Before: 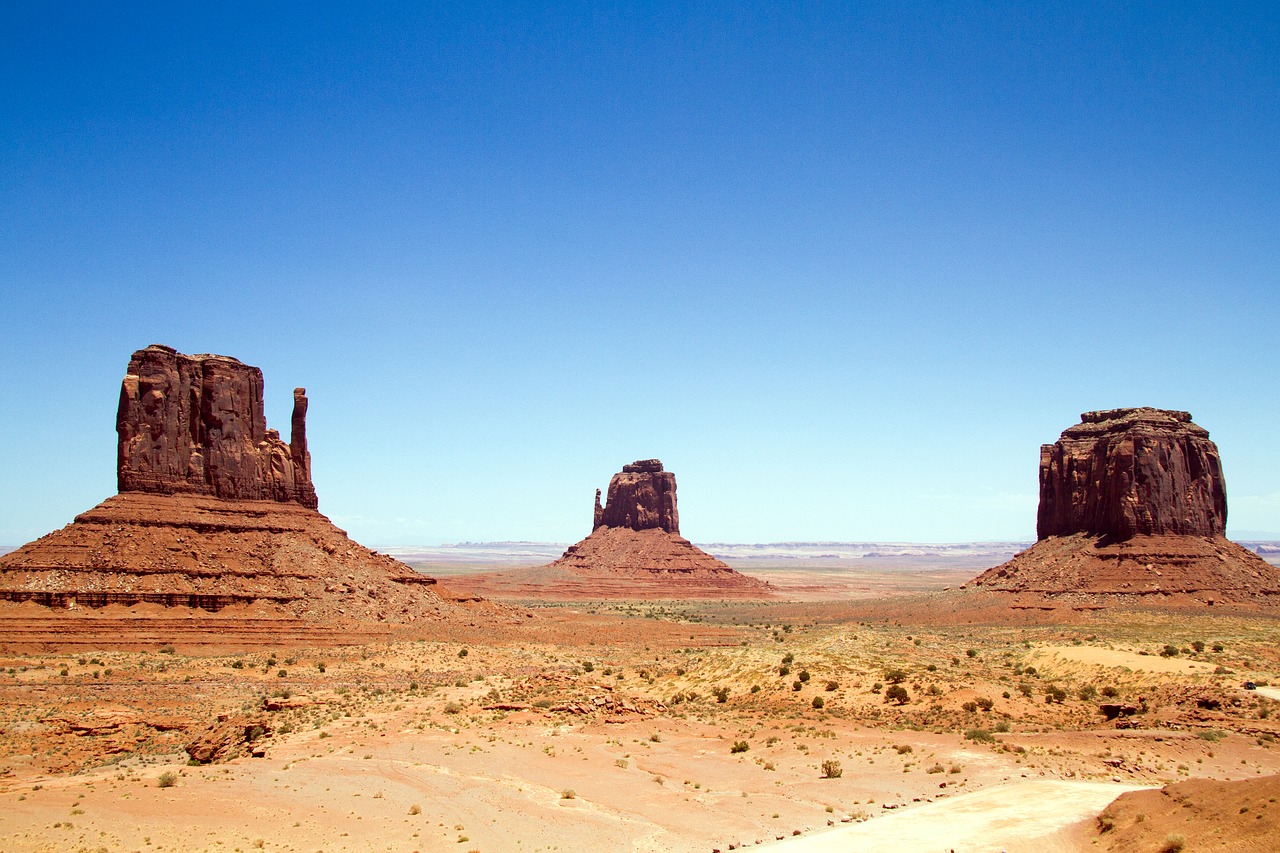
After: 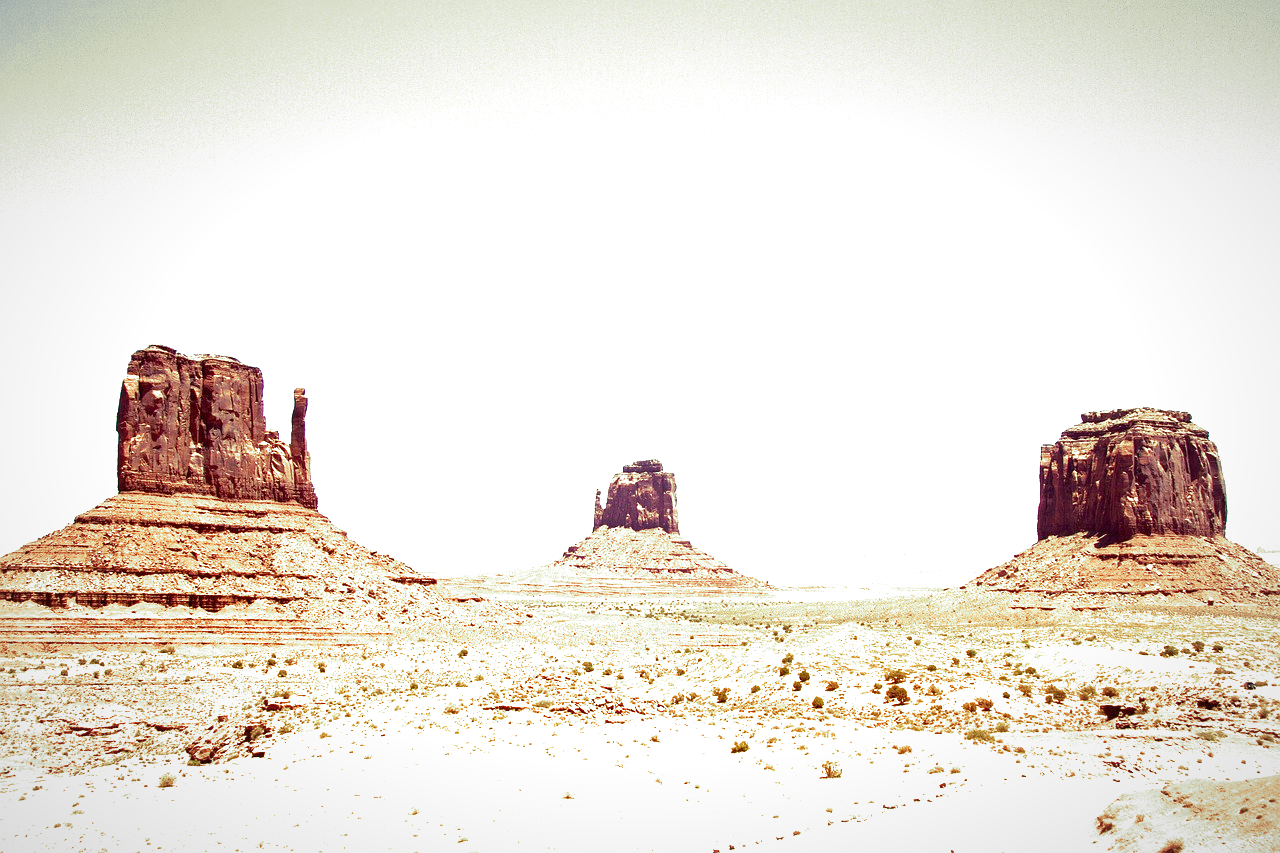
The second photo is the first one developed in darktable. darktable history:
split-toning: shadows › hue 290.82°, shadows › saturation 0.34, highlights › saturation 0.38, balance 0, compress 50%
exposure: black level correction 0, exposure 1.55 EV, compensate exposure bias true, compensate highlight preservation false
local contrast: mode bilateral grid, contrast 20, coarseness 50, detail 132%, midtone range 0.2
vignetting: fall-off radius 100%, width/height ratio 1.337
